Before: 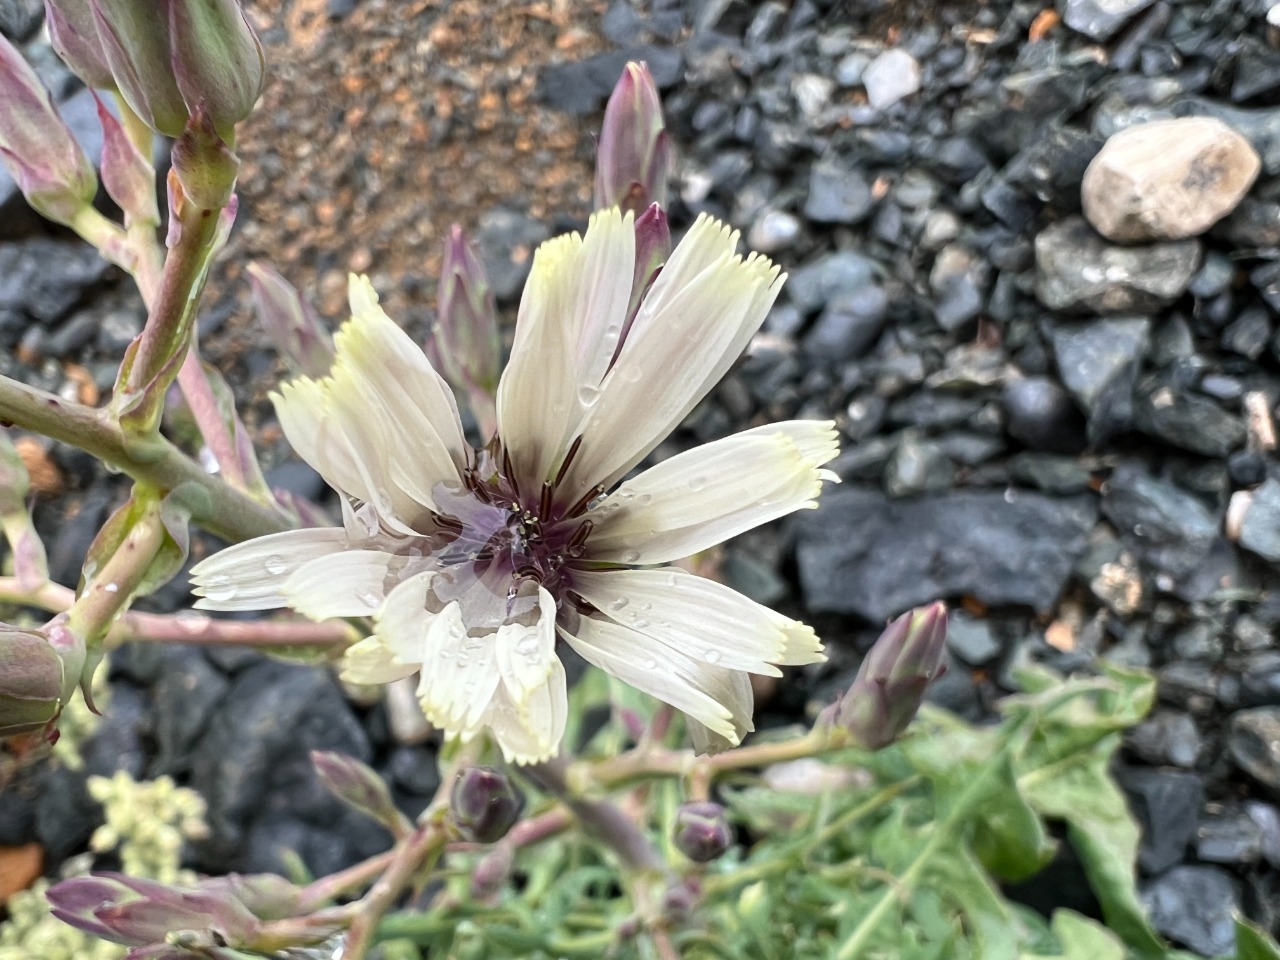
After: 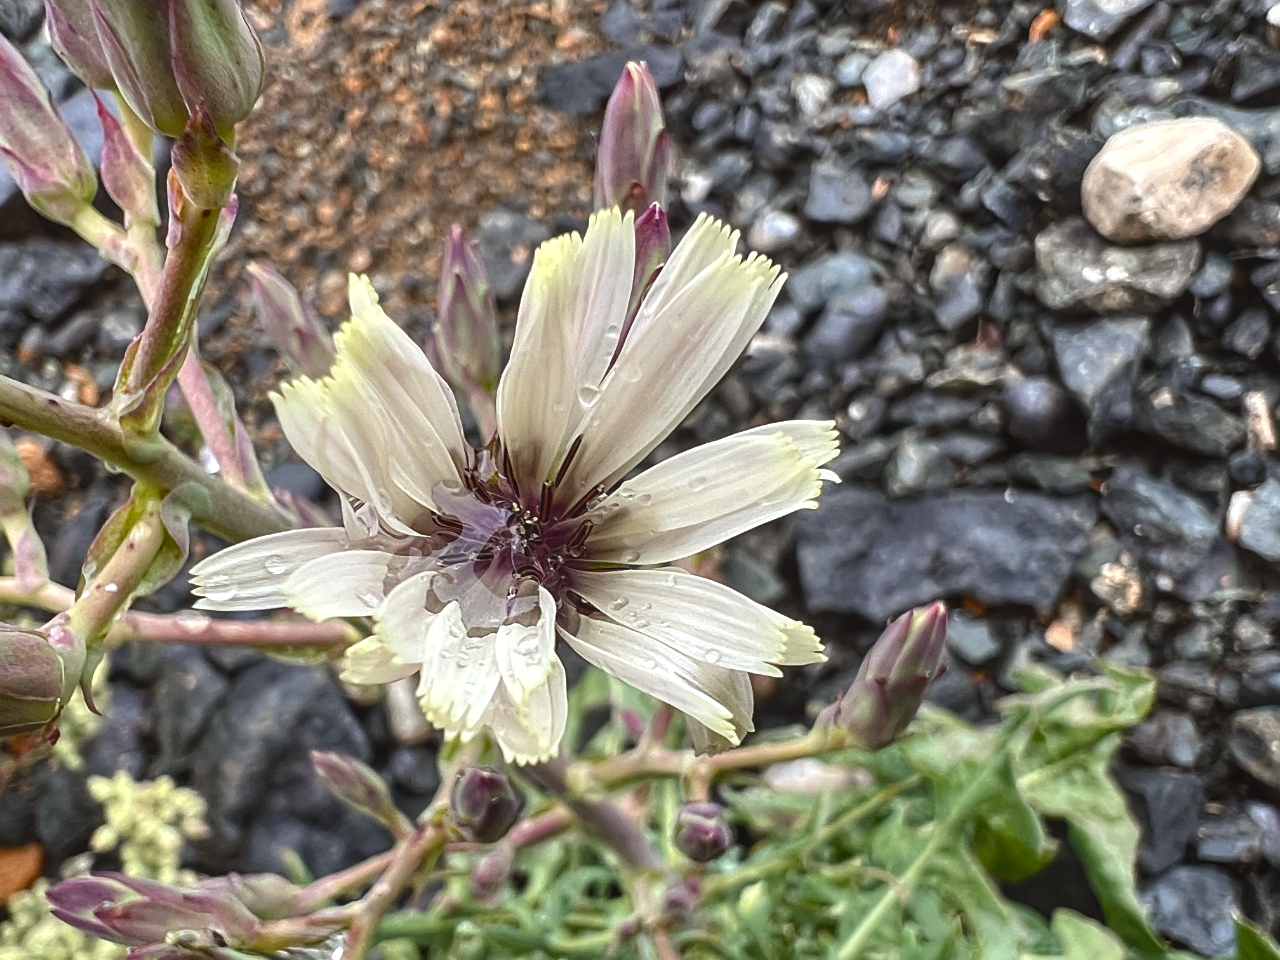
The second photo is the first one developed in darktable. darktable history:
sharpen: on, module defaults
local contrast: on, module defaults
tone curve: curves: ch0 [(0, 0.046) (0.04, 0.074) (0.883, 0.858) (1, 1)]; ch1 [(0, 0) (0.146, 0.159) (0.338, 0.365) (0.417, 0.455) (0.489, 0.486) (0.504, 0.502) (0.529, 0.537) (0.563, 0.567) (1, 1)]; ch2 [(0, 0) (0.307, 0.298) (0.388, 0.375) (0.443, 0.456) (0.485, 0.492) (0.544, 0.525) (1, 1)], preserve colors none
color balance rgb: power › luminance -3.873%, power › chroma 0.57%, power › hue 37.21°, global offset › luminance 0.679%, perceptual saturation grading › global saturation 25.289%, perceptual saturation grading › highlights -28.261%, perceptual saturation grading › shadows 33.925%
